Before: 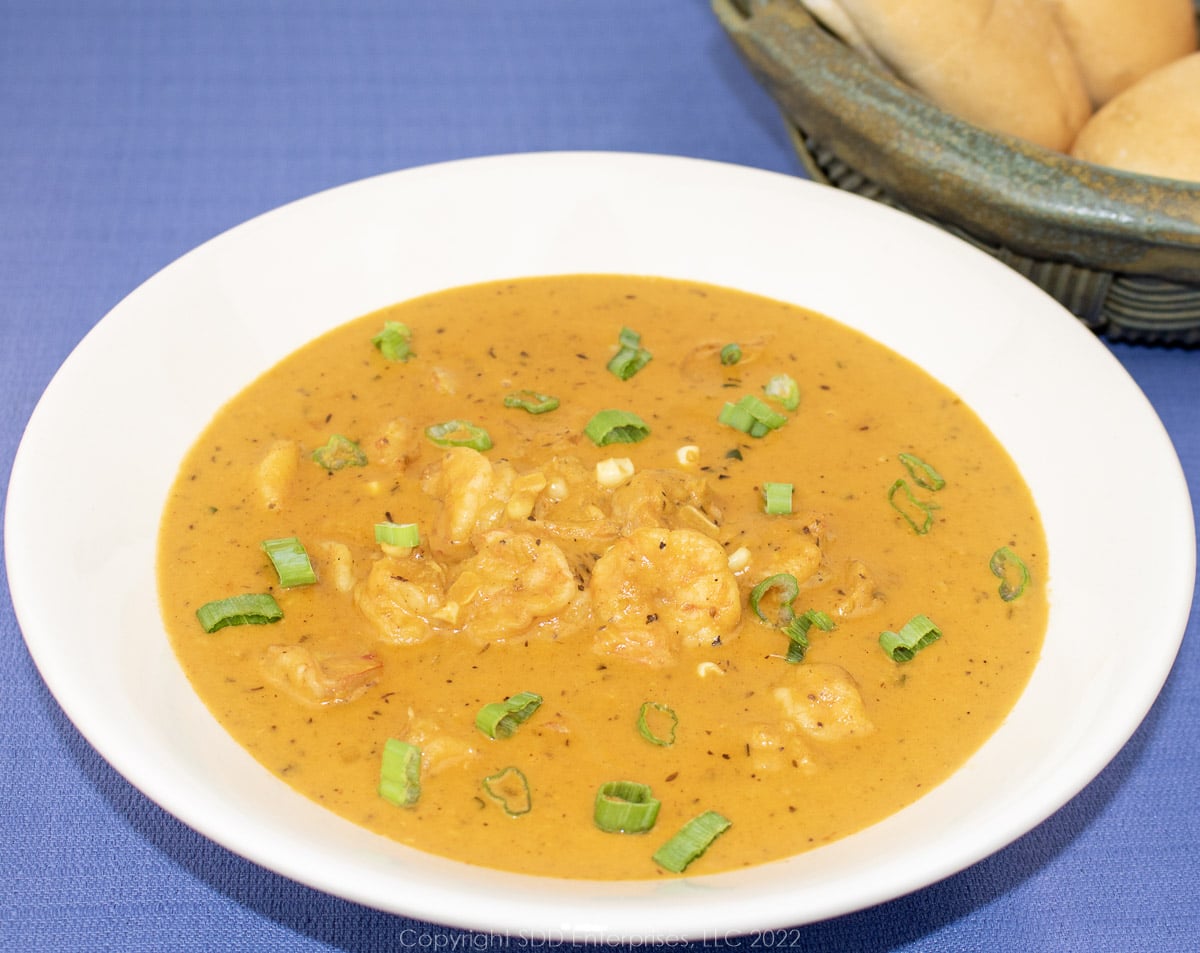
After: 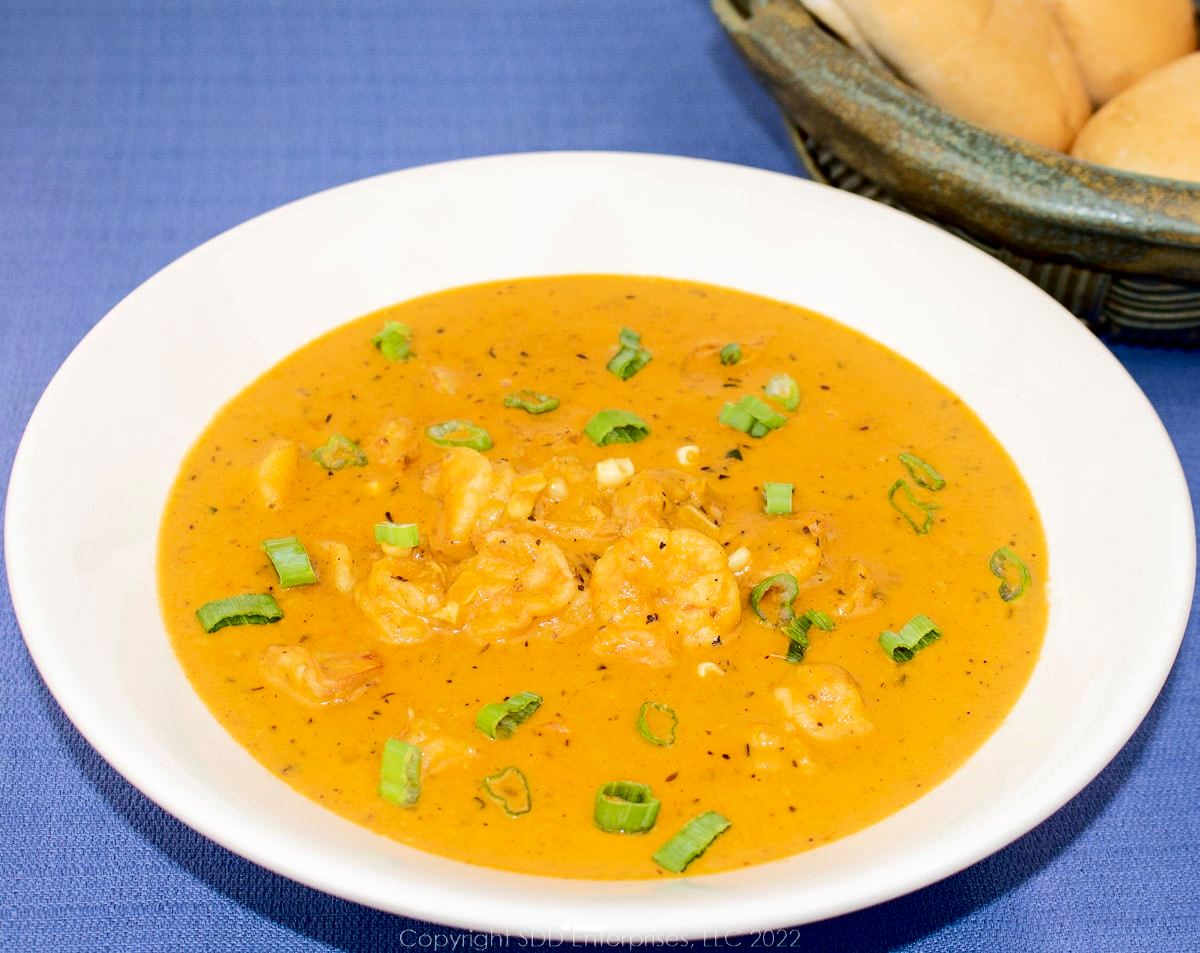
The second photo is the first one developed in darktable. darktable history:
tone curve: curves: ch0 [(0, 0) (0.003, 0.007) (0.011, 0.008) (0.025, 0.007) (0.044, 0.009) (0.069, 0.012) (0.1, 0.02) (0.136, 0.035) (0.177, 0.06) (0.224, 0.104) (0.277, 0.16) (0.335, 0.228) (0.399, 0.308) (0.468, 0.418) (0.543, 0.525) (0.623, 0.635) (0.709, 0.723) (0.801, 0.802) (0.898, 0.889) (1, 1)], color space Lab, independent channels, preserve colors none
exposure: black level correction 0.01, exposure 0.007 EV, compensate highlight preservation false
